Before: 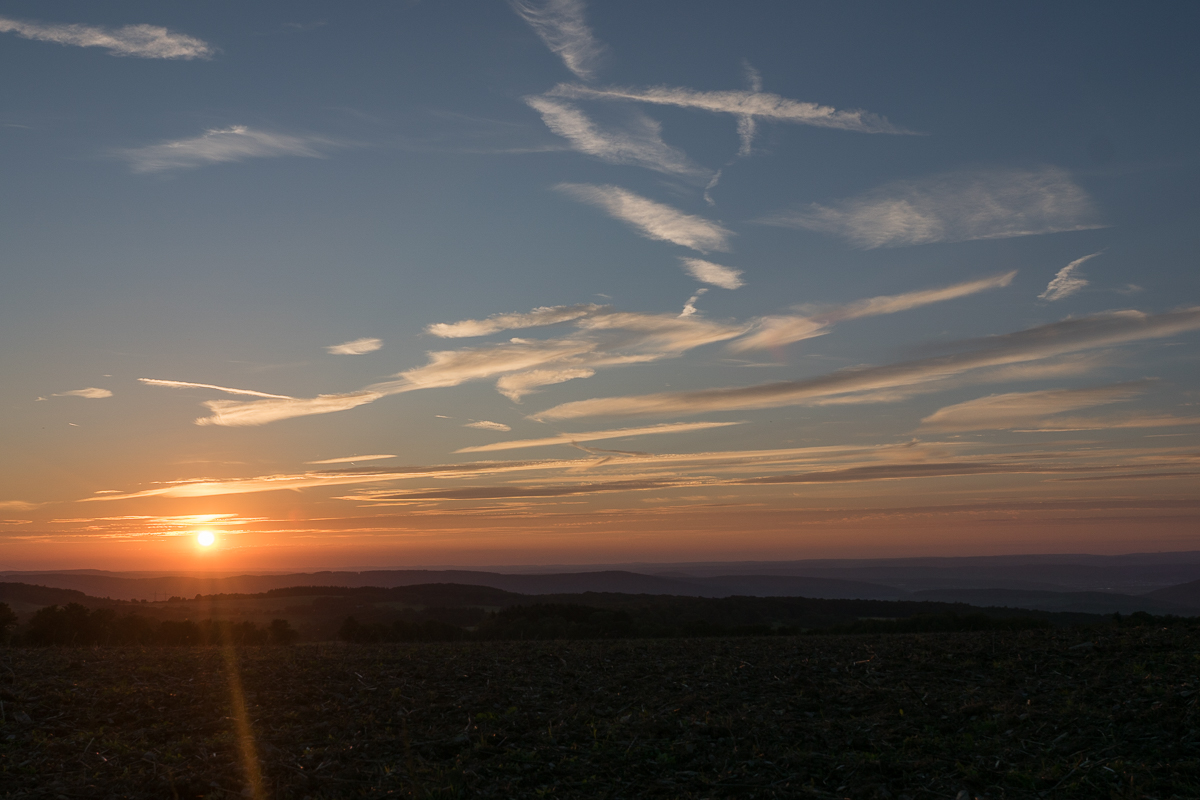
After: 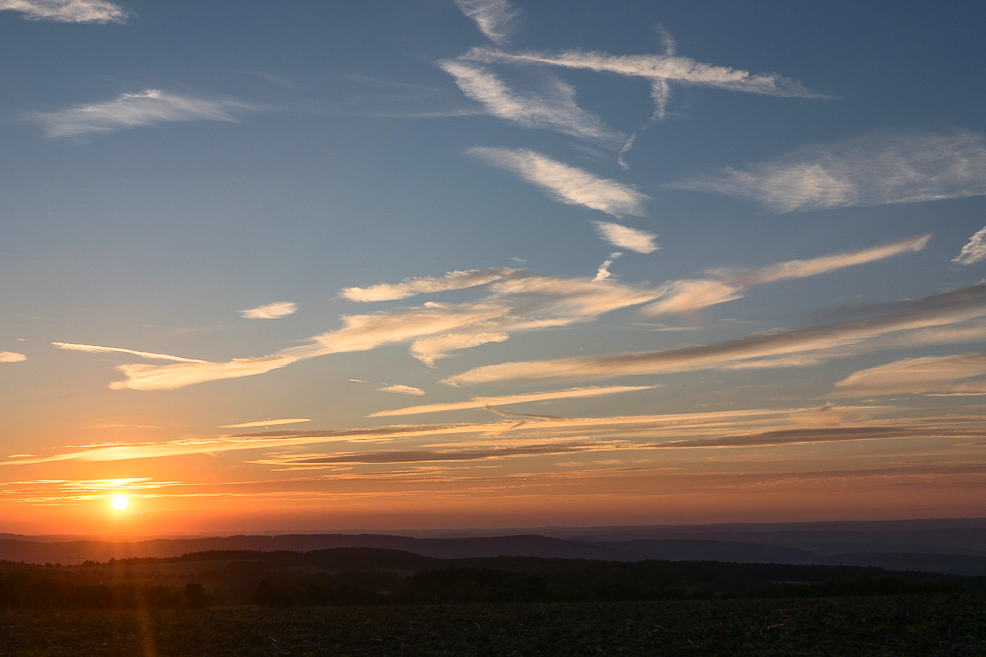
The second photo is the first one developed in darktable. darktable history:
contrast brightness saturation: contrast 0.23, brightness 0.1, saturation 0.29
crop and rotate: left 7.196%, top 4.574%, right 10.605%, bottom 13.178%
